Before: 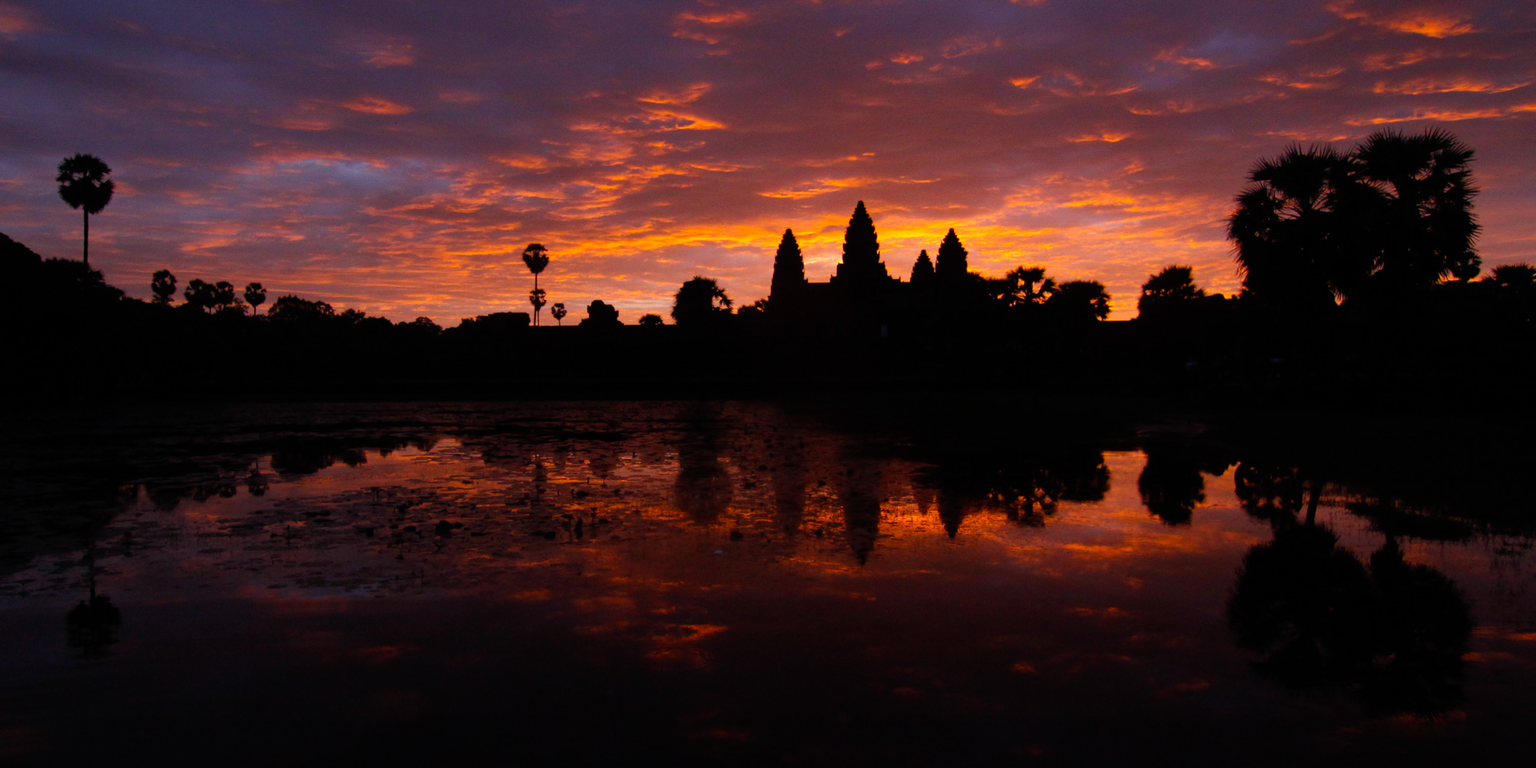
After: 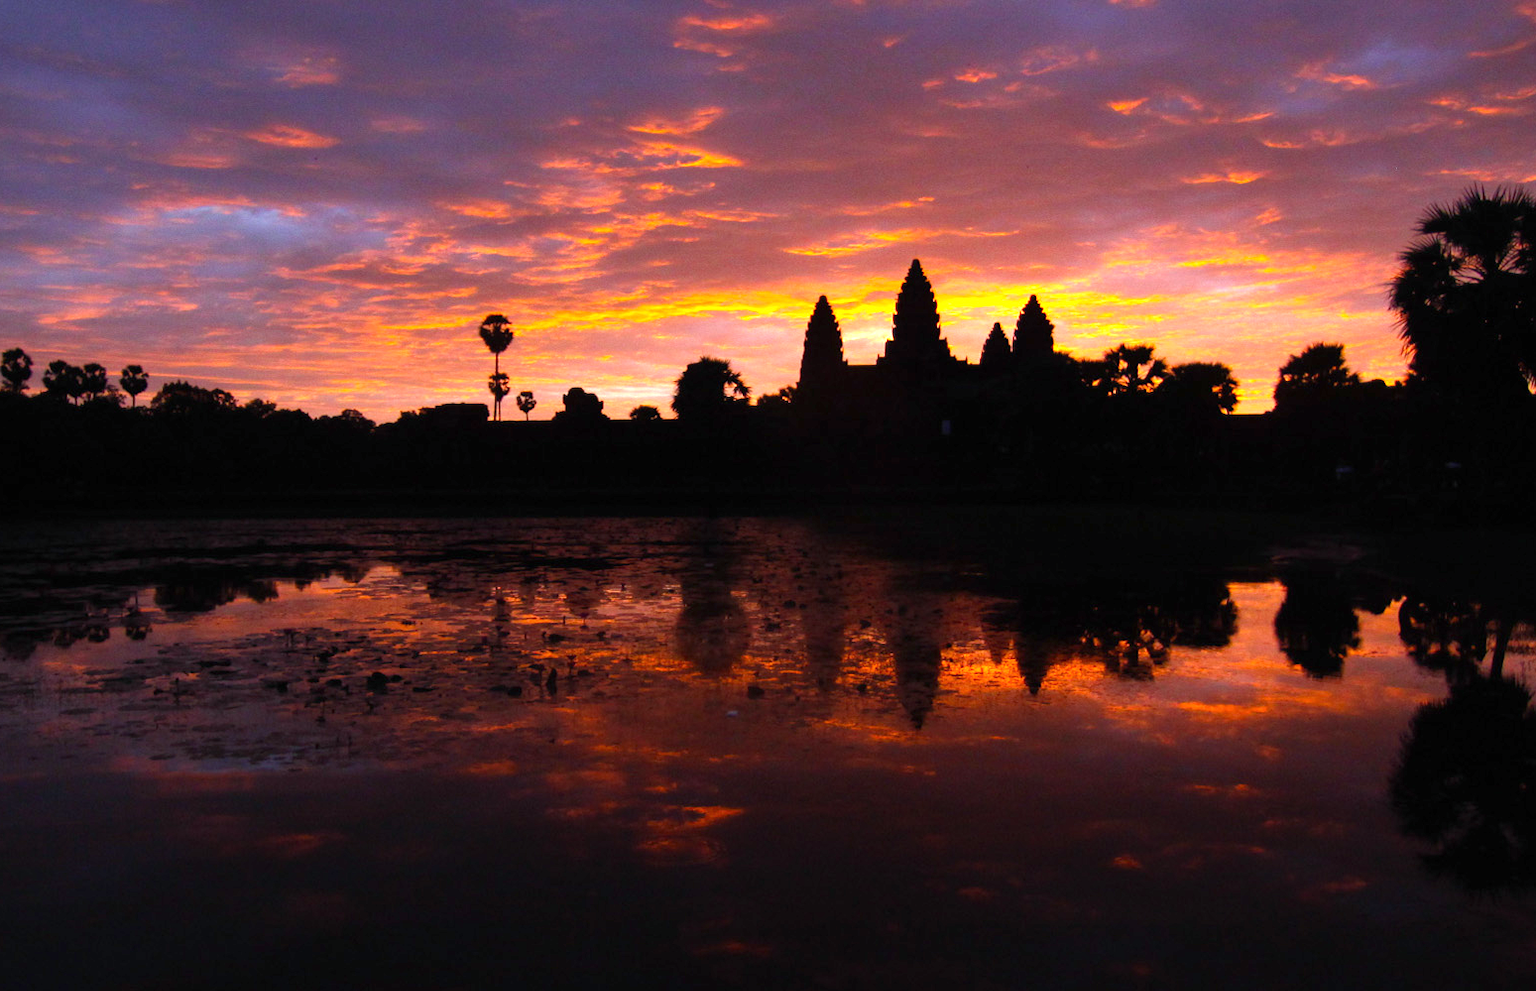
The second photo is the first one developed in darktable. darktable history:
crop: left 9.88%, right 12.664%
white balance: red 0.925, blue 1.046
exposure: black level correction 0, exposure 1.173 EV, compensate exposure bias true, compensate highlight preservation false
